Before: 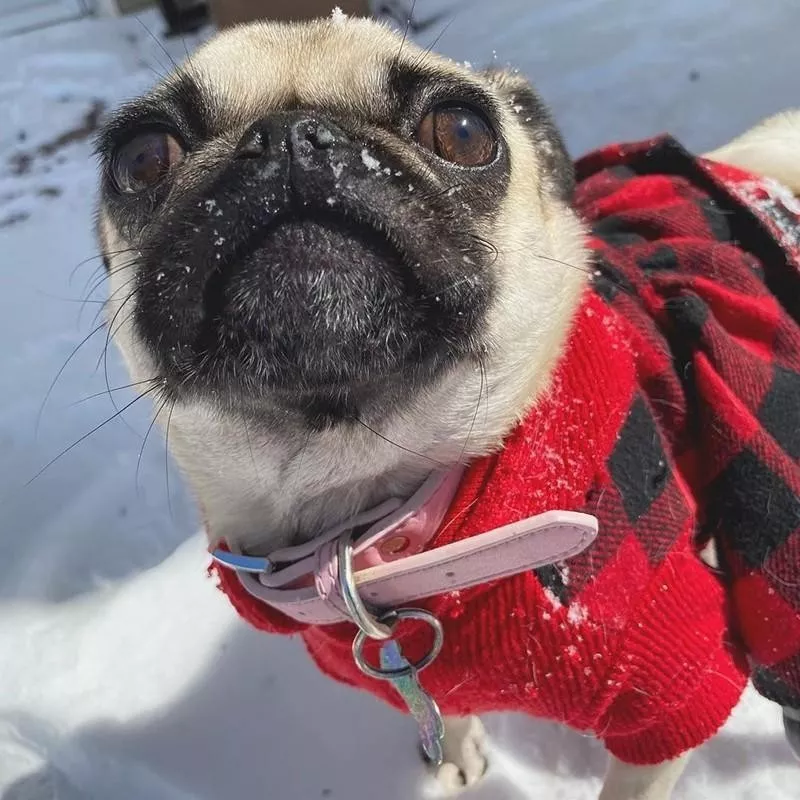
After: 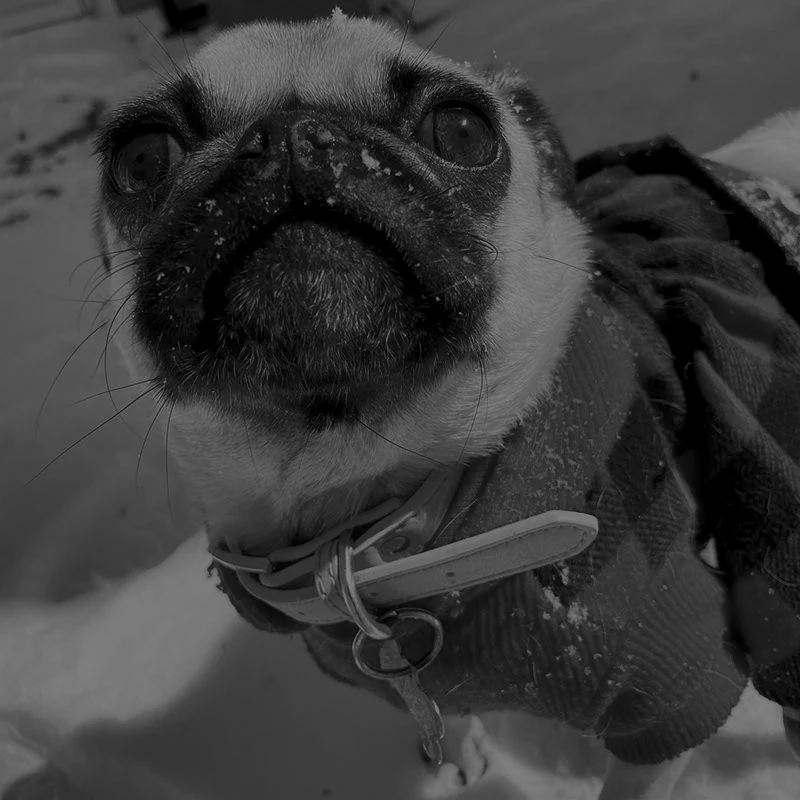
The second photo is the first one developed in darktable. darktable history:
levels: levels [0.031, 0.5, 0.969]
shadows and highlights: soften with gaussian
colorize: hue 194.4°, saturation 29%, source mix 61.75%, lightness 3.98%, version 1
haze removal: strength -0.09, distance 0.358, compatibility mode true, adaptive false
monochrome: size 1
